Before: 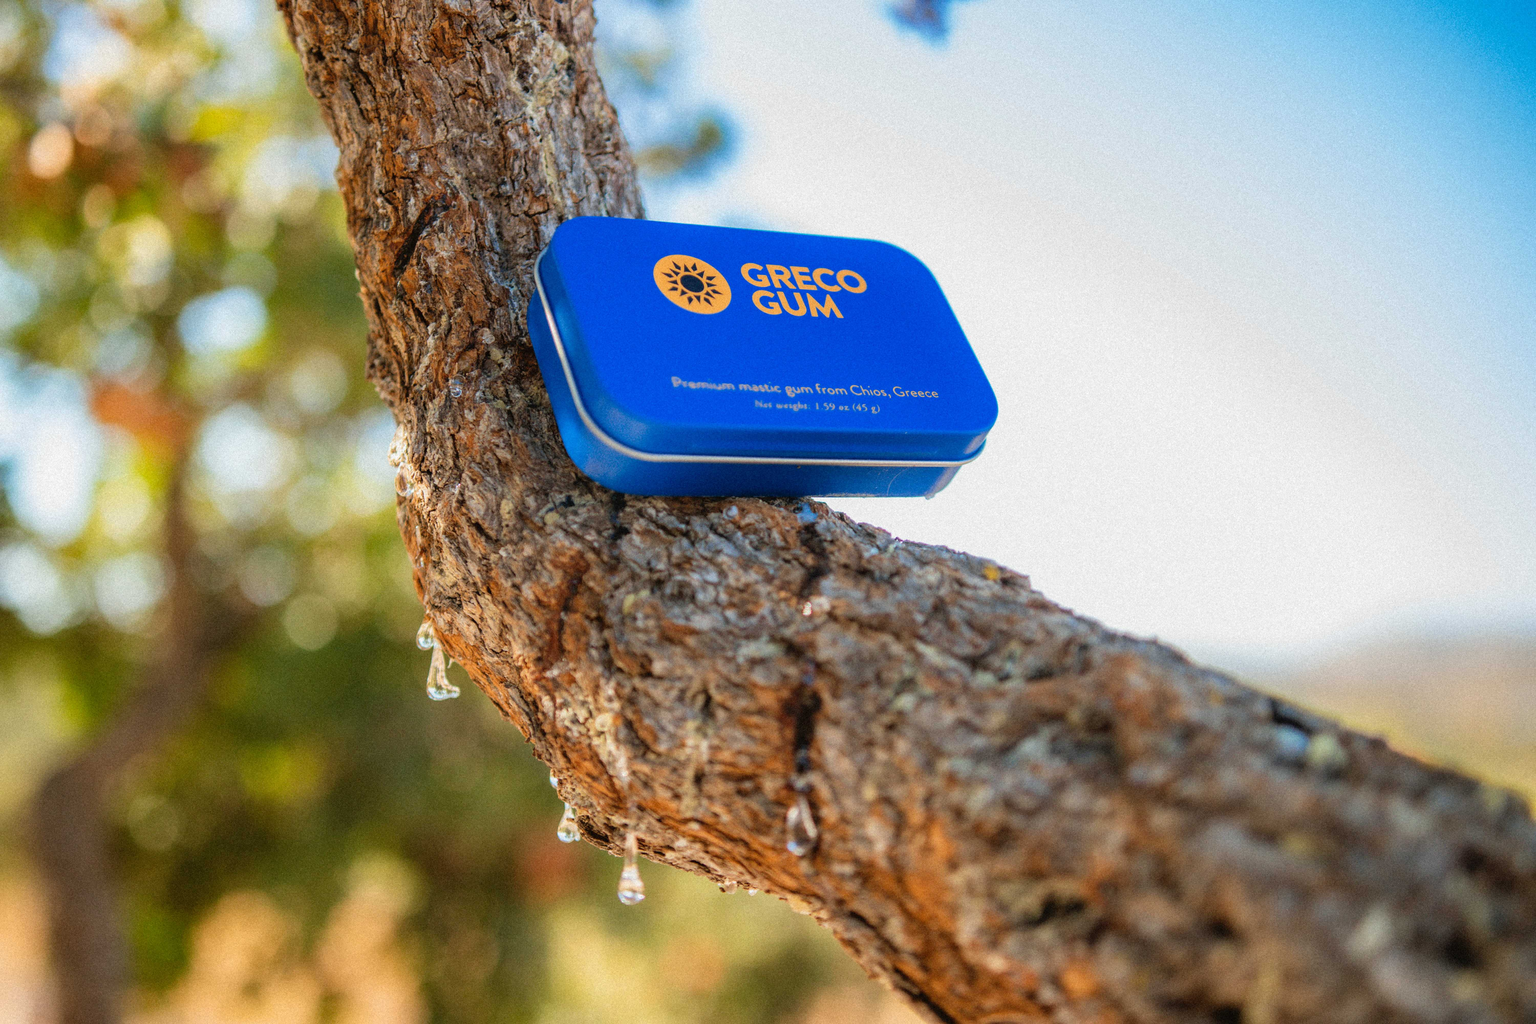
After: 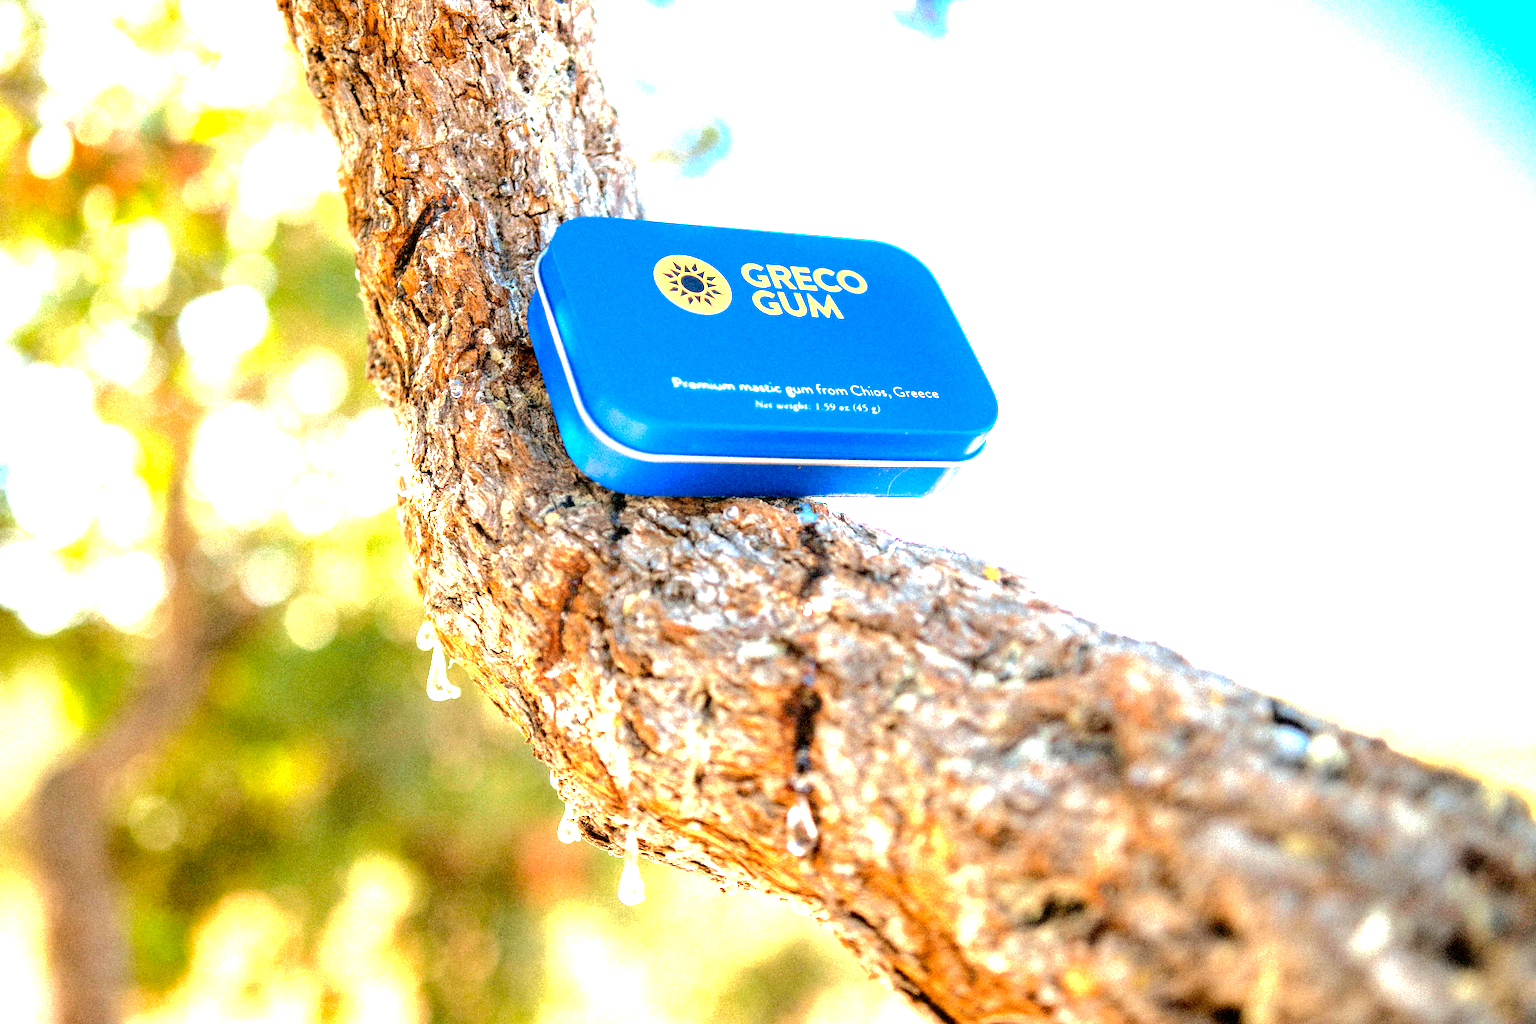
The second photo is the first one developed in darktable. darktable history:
exposure: black level correction 0.006, exposure 2.063 EV, compensate exposure bias true, compensate highlight preservation false
base curve: curves: ch0 [(0, 0) (0.235, 0.266) (0.503, 0.496) (0.786, 0.72) (1, 1)]
